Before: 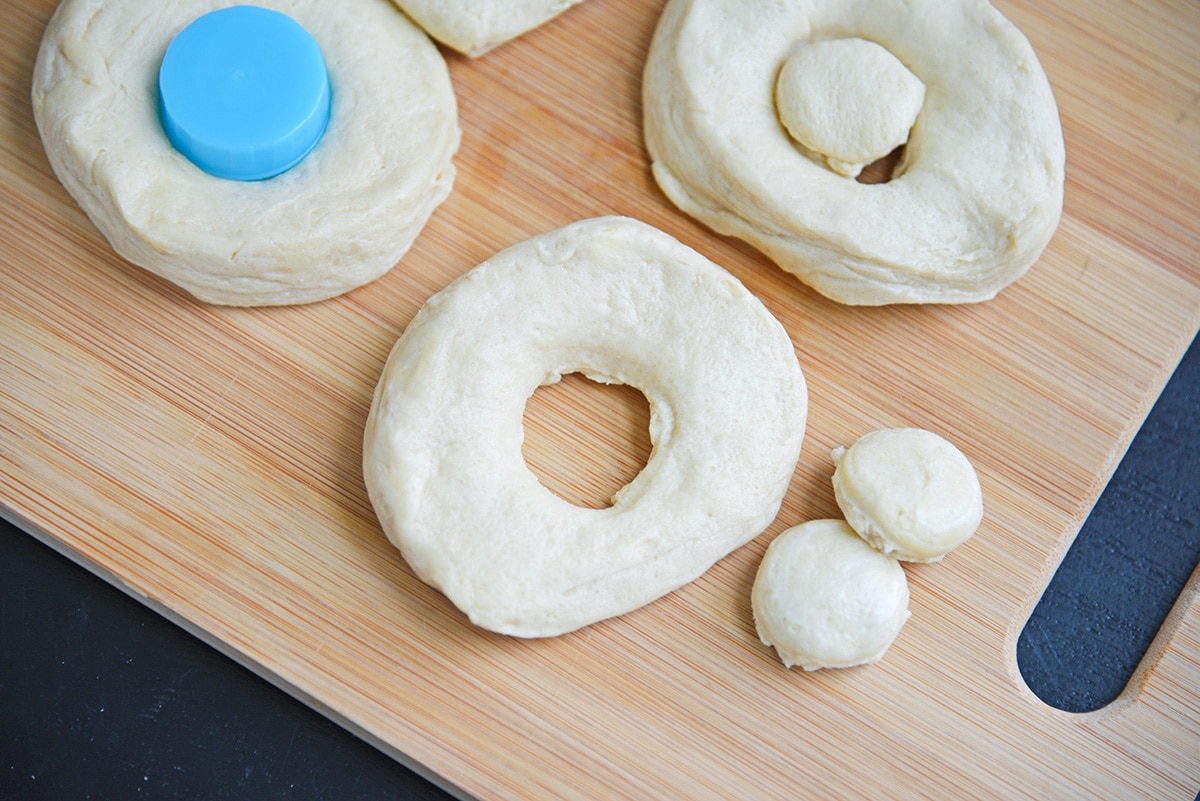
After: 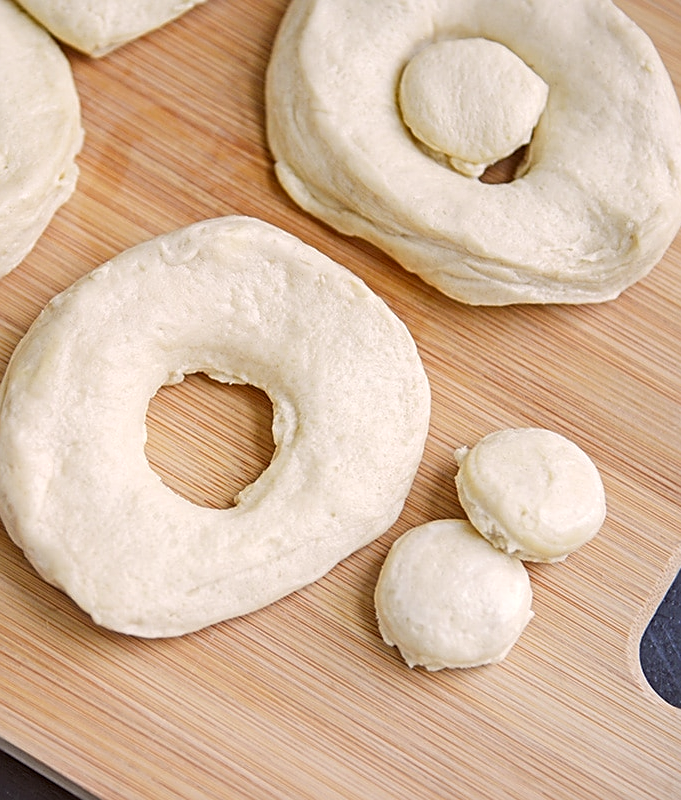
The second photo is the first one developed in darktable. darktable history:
sharpen: on, module defaults
crop: left 31.47%, top 0.004%, right 11.737%
color correction: highlights a* 6.08, highlights b* 8.17, shadows a* 6.33, shadows b* 7.37, saturation 0.908
local contrast: on, module defaults
